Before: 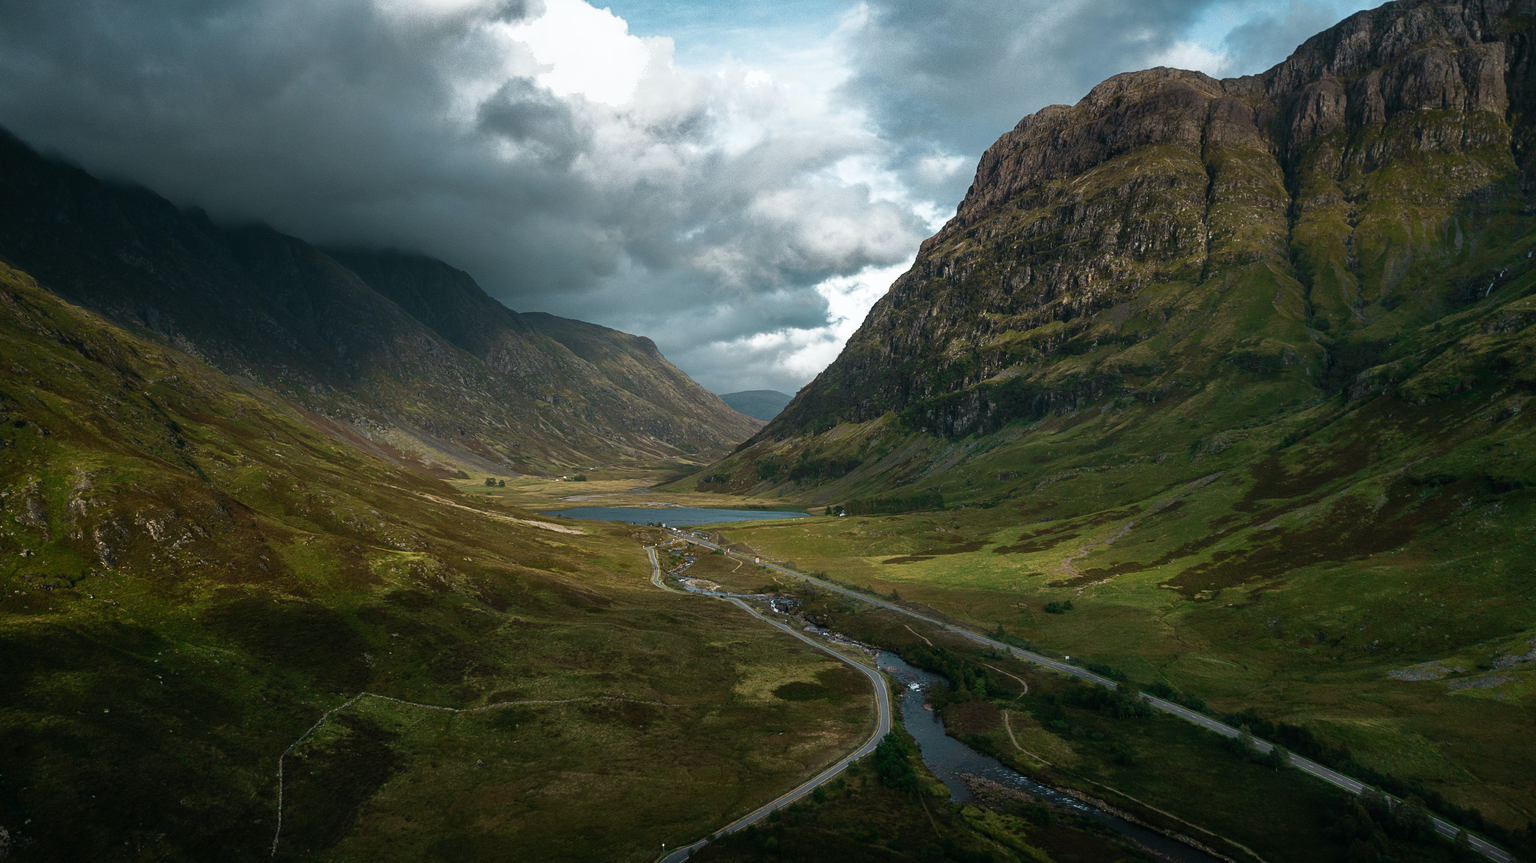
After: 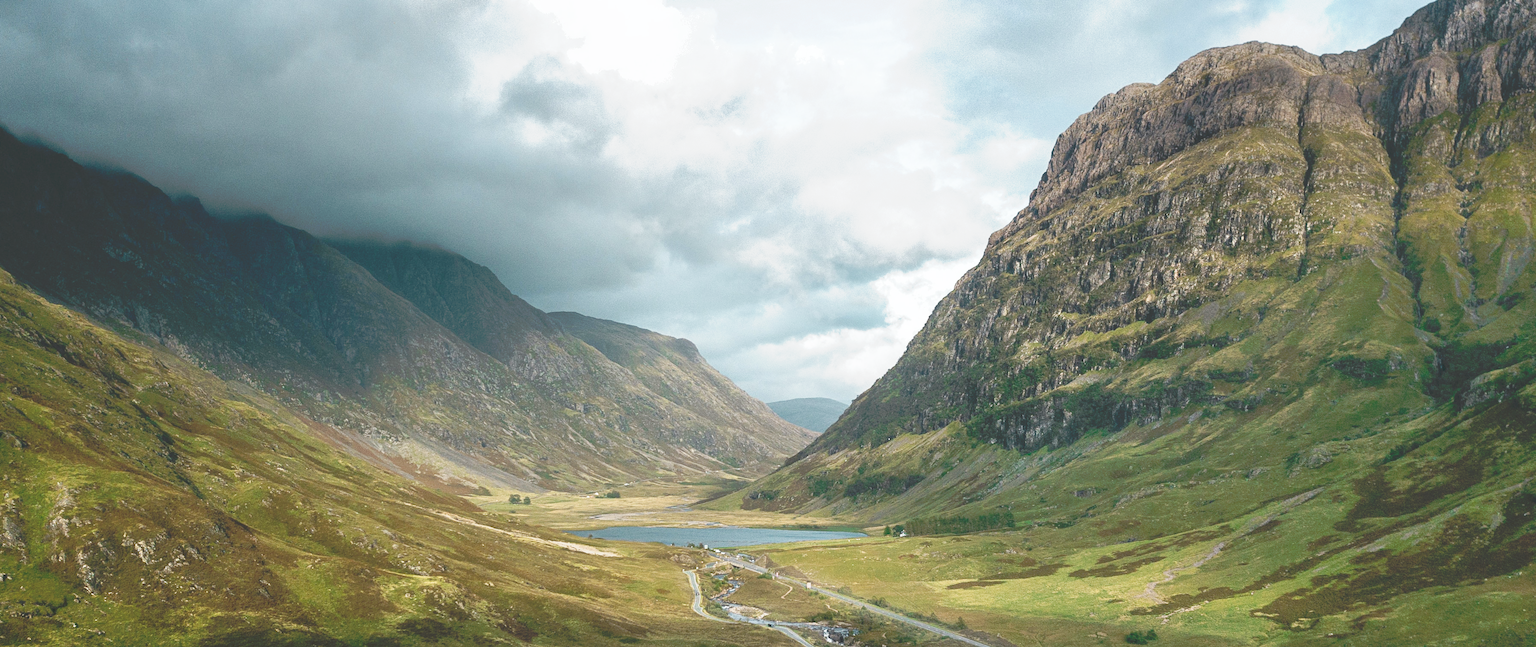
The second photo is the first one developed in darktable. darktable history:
crop: left 1.611%, top 3.462%, right 7.75%, bottom 28.431%
tone curve: curves: ch0 [(0, 0) (0.003, 0.195) (0.011, 0.161) (0.025, 0.21) (0.044, 0.24) (0.069, 0.254) (0.1, 0.283) (0.136, 0.347) (0.177, 0.412) (0.224, 0.455) (0.277, 0.531) (0.335, 0.606) (0.399, 0.679) (0.468, 0.748) (0.543, 0.814) (0.623, 0.876) (0.709, 0.927) (0.801, 0.949) (0.898, 0.962) (1, 1)], preserve colors none
